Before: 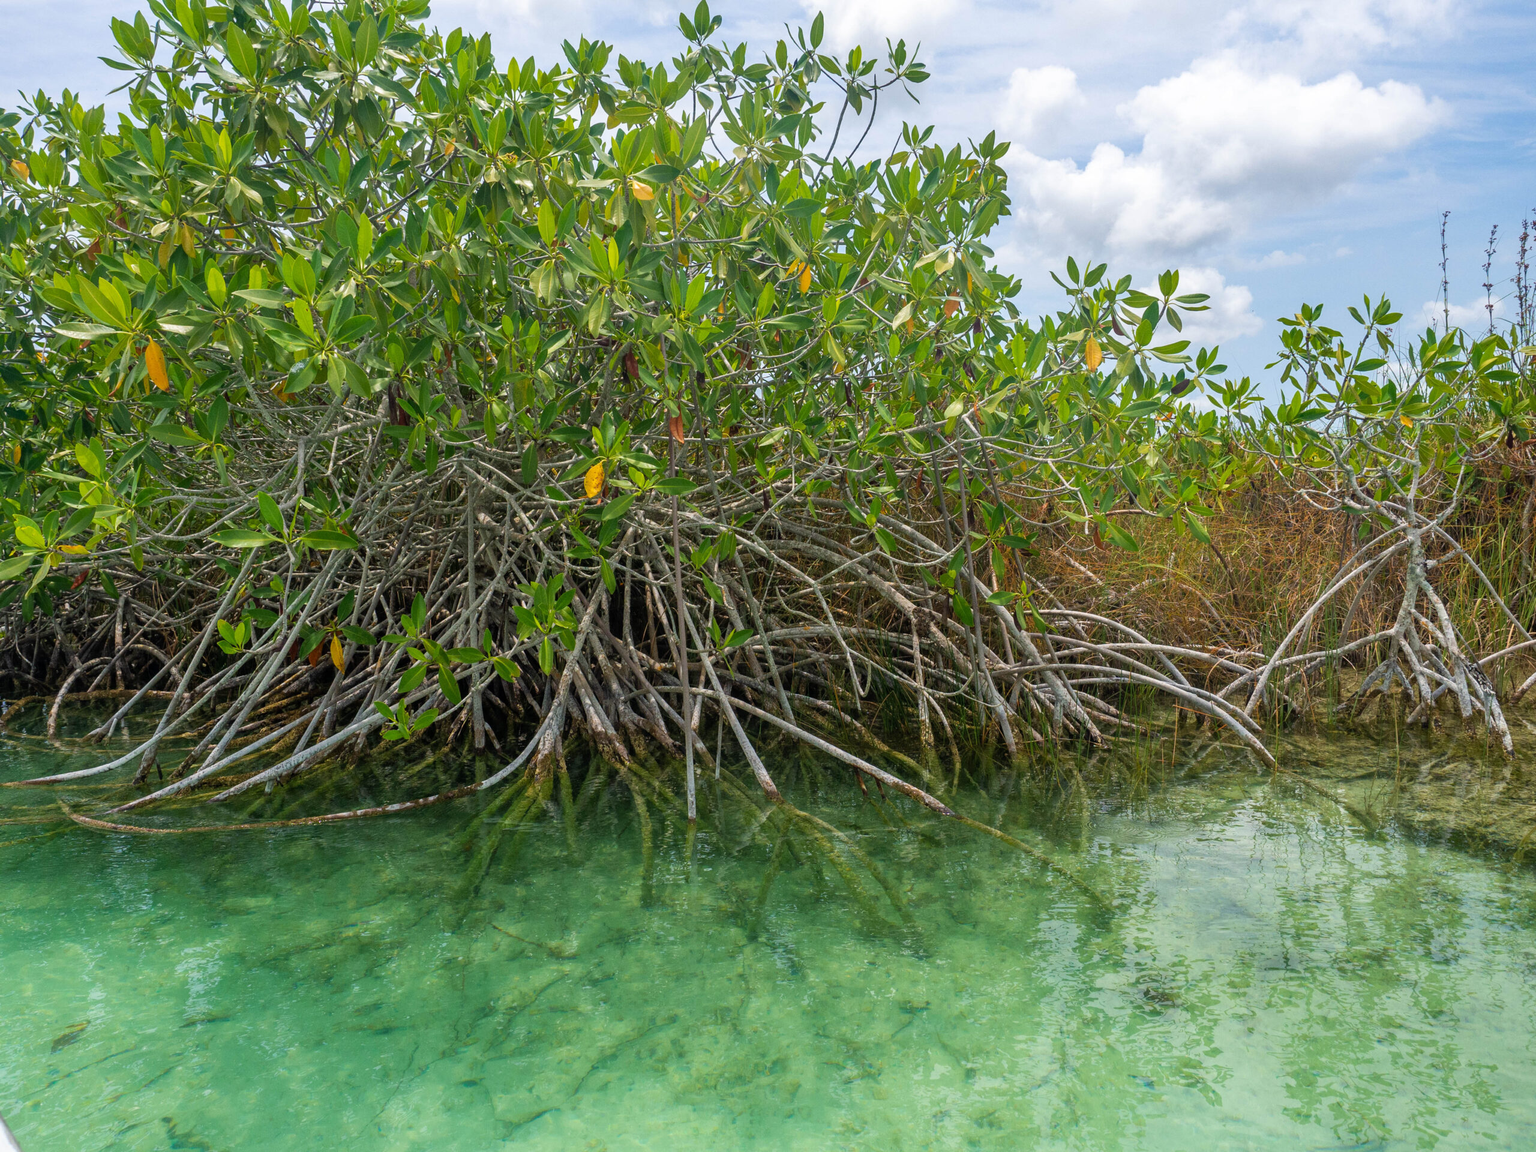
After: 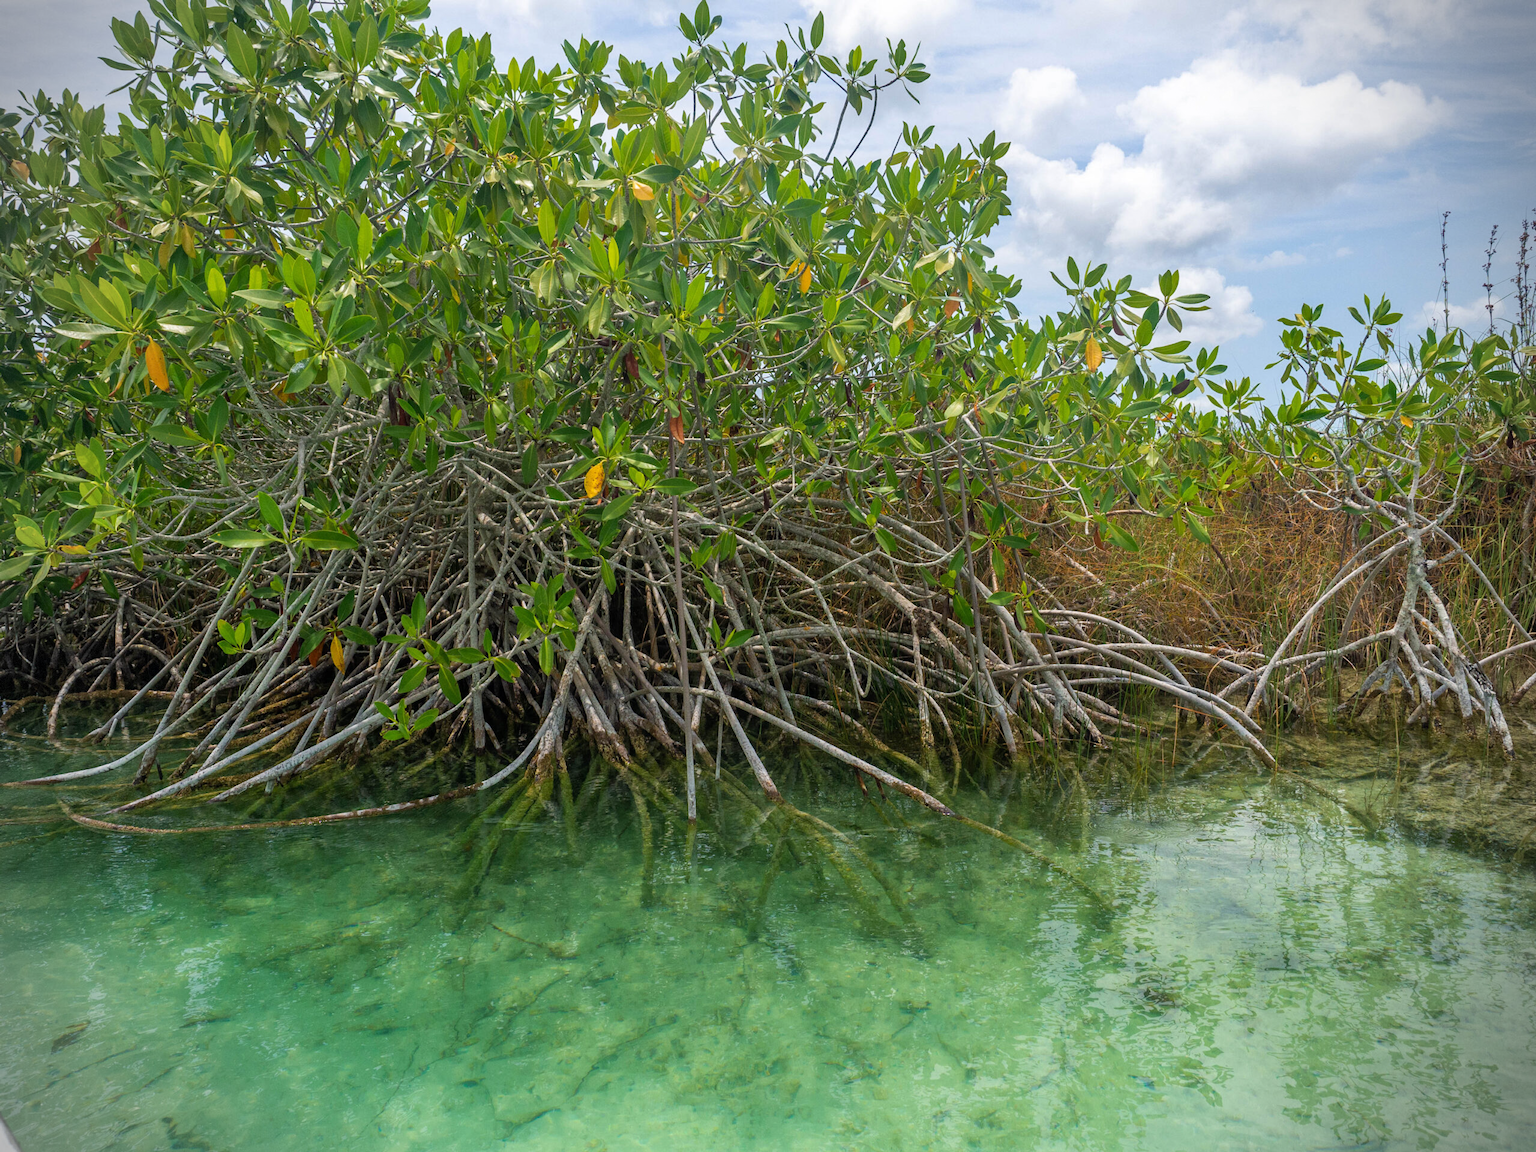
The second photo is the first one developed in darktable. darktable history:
base curve: curves: ch0 [(0, 0) (0.472, 0.455) (1, 1)], preserve colors none
vignetting: dithering 8-bit output, unbound false
